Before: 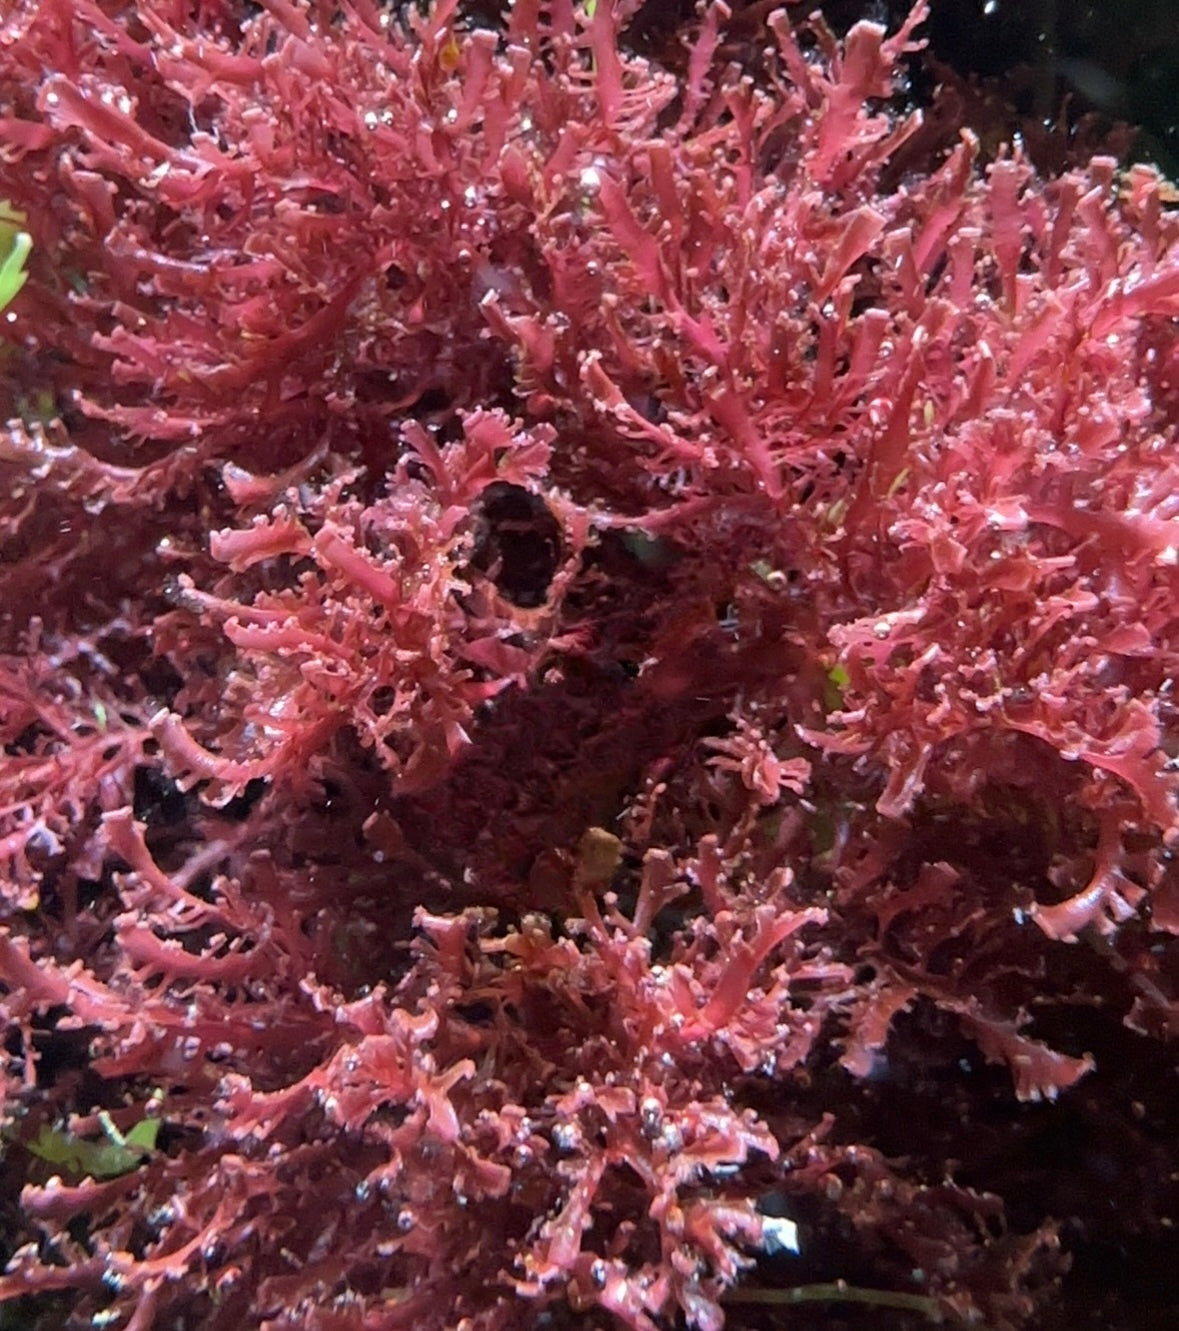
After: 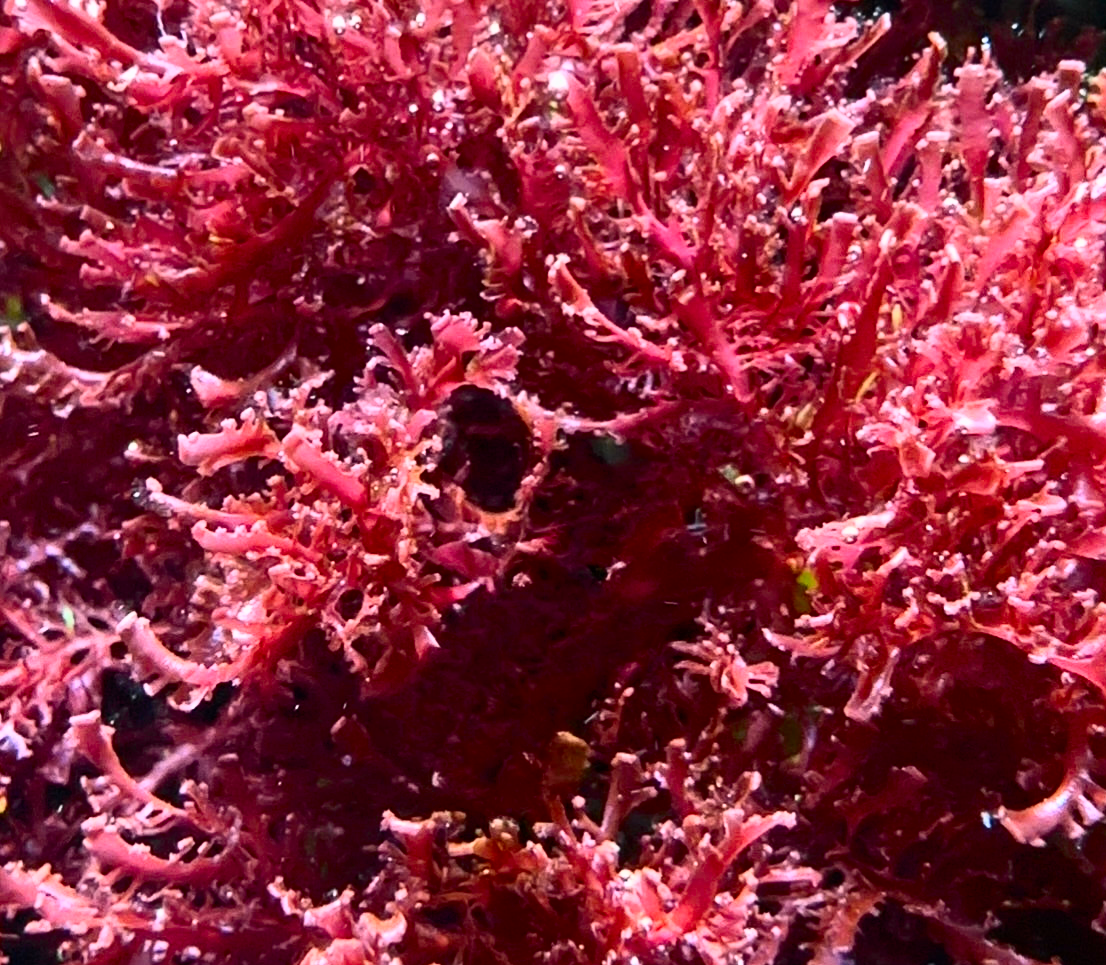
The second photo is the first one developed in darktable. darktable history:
crop: left 2.737%, top 7.287%, right 3.421%, bottom 20.179%
tone curve: curves: ch0 [(0, 0) (0.187, 0.12) (0.384, 0.363) (0.577, 0.681) (0.735, 0.881) (0.864, 0.959) (1, 0.987)]; ch1 [(0, 0) (0.402, 0.36) (0.476, 0.466) (0.501, 0.501) (0.518, 0.514) (0.564, 0.614) (0.614, 0.664) (0.741, 0.829) (1, 1)]; ch2 [(0, 0) (0.429, 0.387) (0.483, 0.481) (0.503, 0.501) (0.522, 0.531) (0.564, 0.605) (0.615, 0.697) (0.702, 0.774) (1, 0.895)], color space Lab, independent channels
